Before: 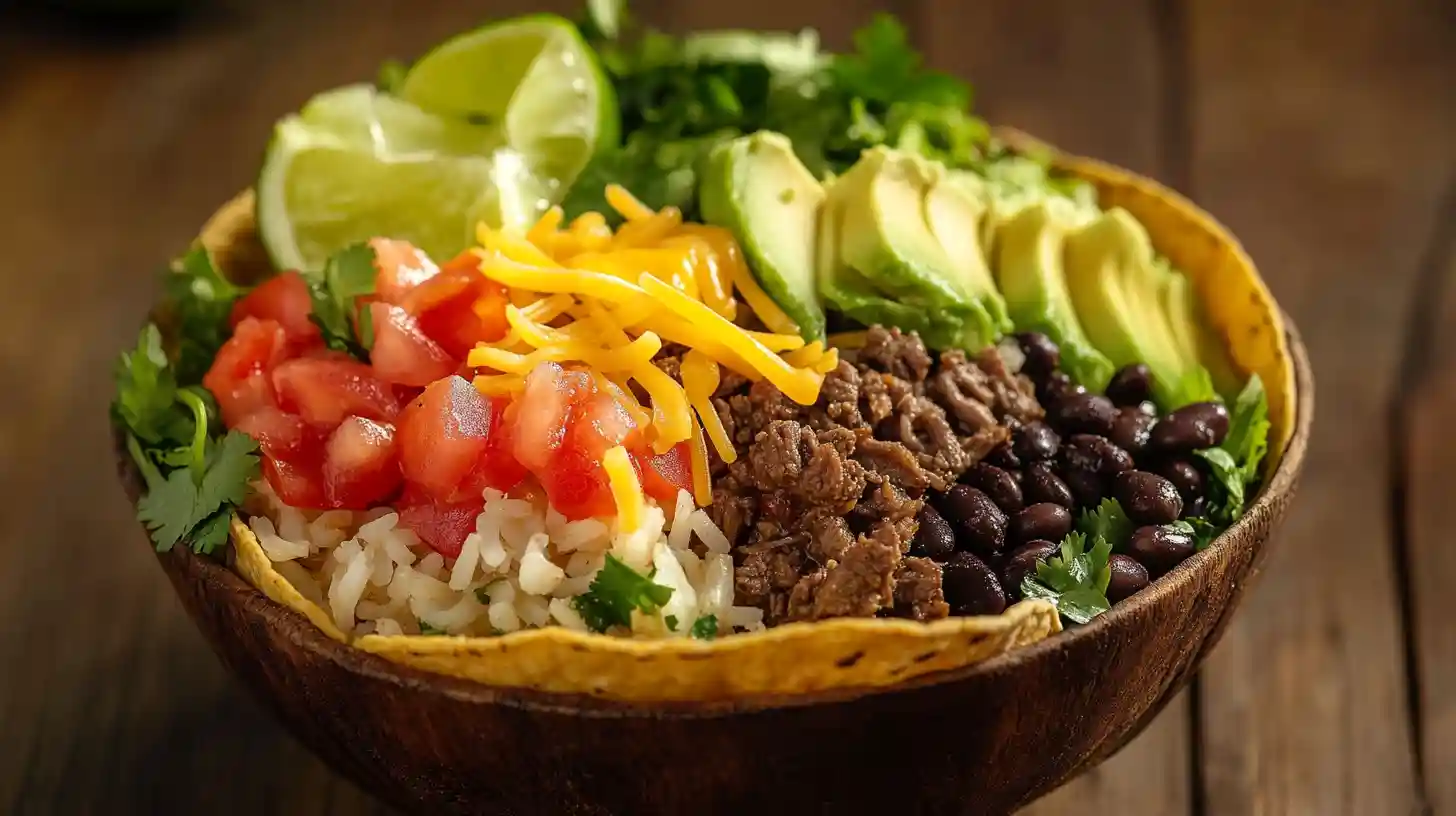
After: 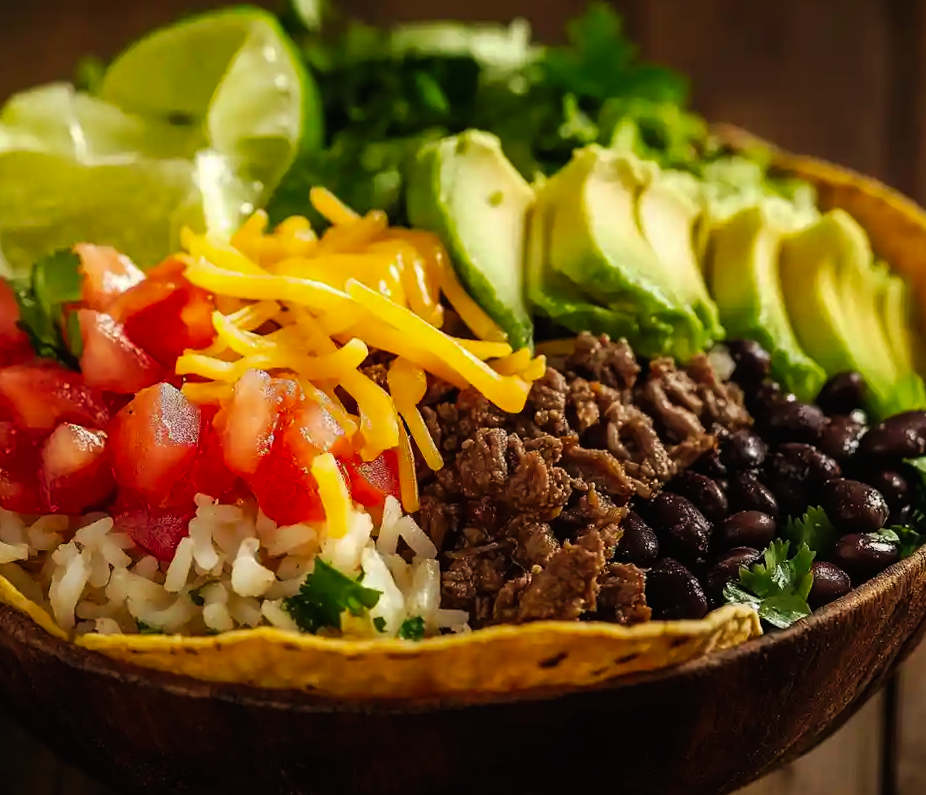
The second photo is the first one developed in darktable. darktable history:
rotate and perspective: rotation 0.074°, lens shift (vertical) 0.096, lens shift (horizontal) -0.041, crop left 0.043, crop right 0.952, crop top 0.024, crop bottom 0.979
tone curve: curves: ch0 [(0, 0) (0.003, 0.008) (0.011, 0.011) (0.025, 0.014) (0.044, 0.021) (0.069, 0.029) (0.1, 0.042) (0.136, 0.06) (0.177, 0.09) (0.224, 0.126) (0.277, 0.177) (0.335, 0.243) (0.399, 0.31) (0.468, 0.388) (0.543, 0.484) (0.623, 0.585) (0.709, 0.683) (0.801, 0.775) (0.898, 0.873) (1, 1)], preserve colors none
crop and rotate: left 17.732%, right 15.423%
